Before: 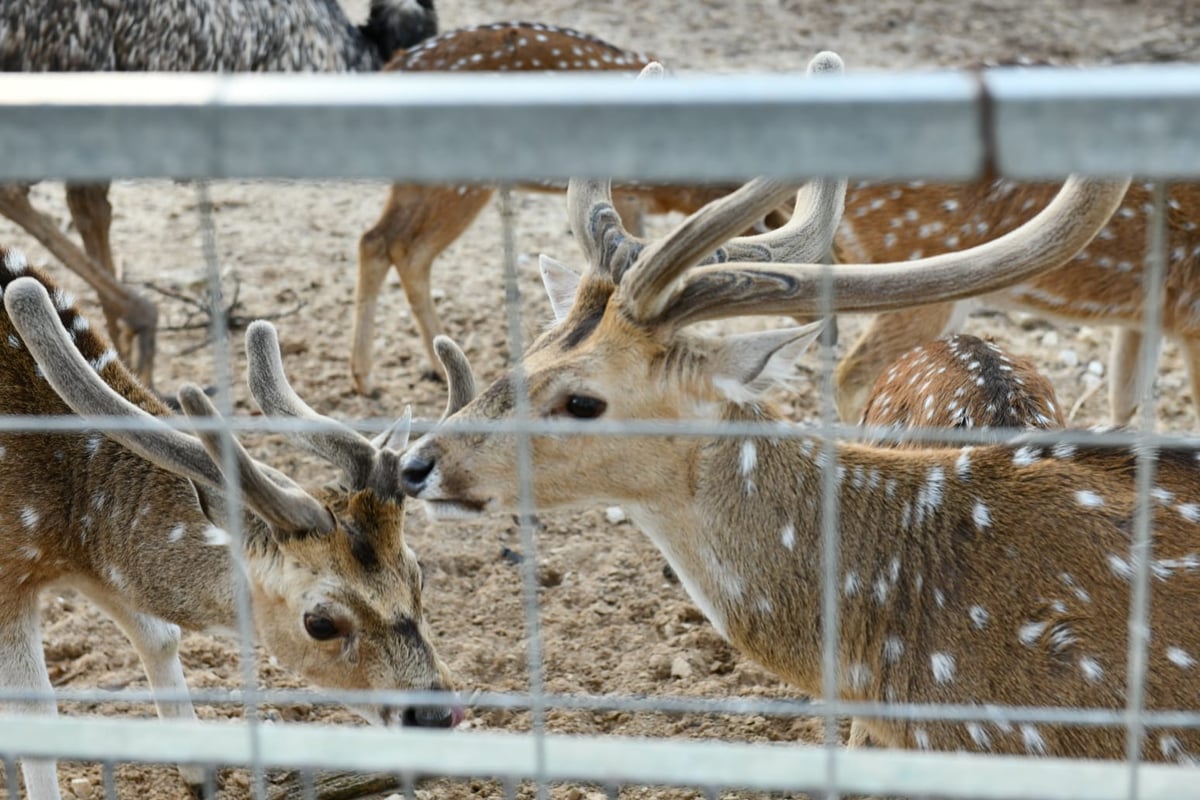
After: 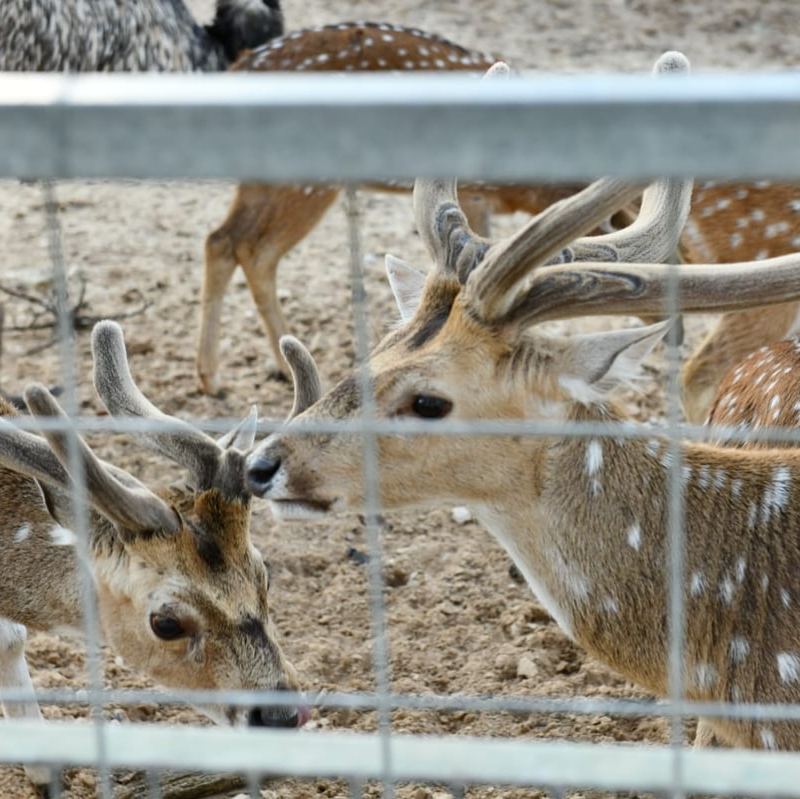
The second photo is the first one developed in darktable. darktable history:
crop and rotate: left 12.904%, right 20.416%
